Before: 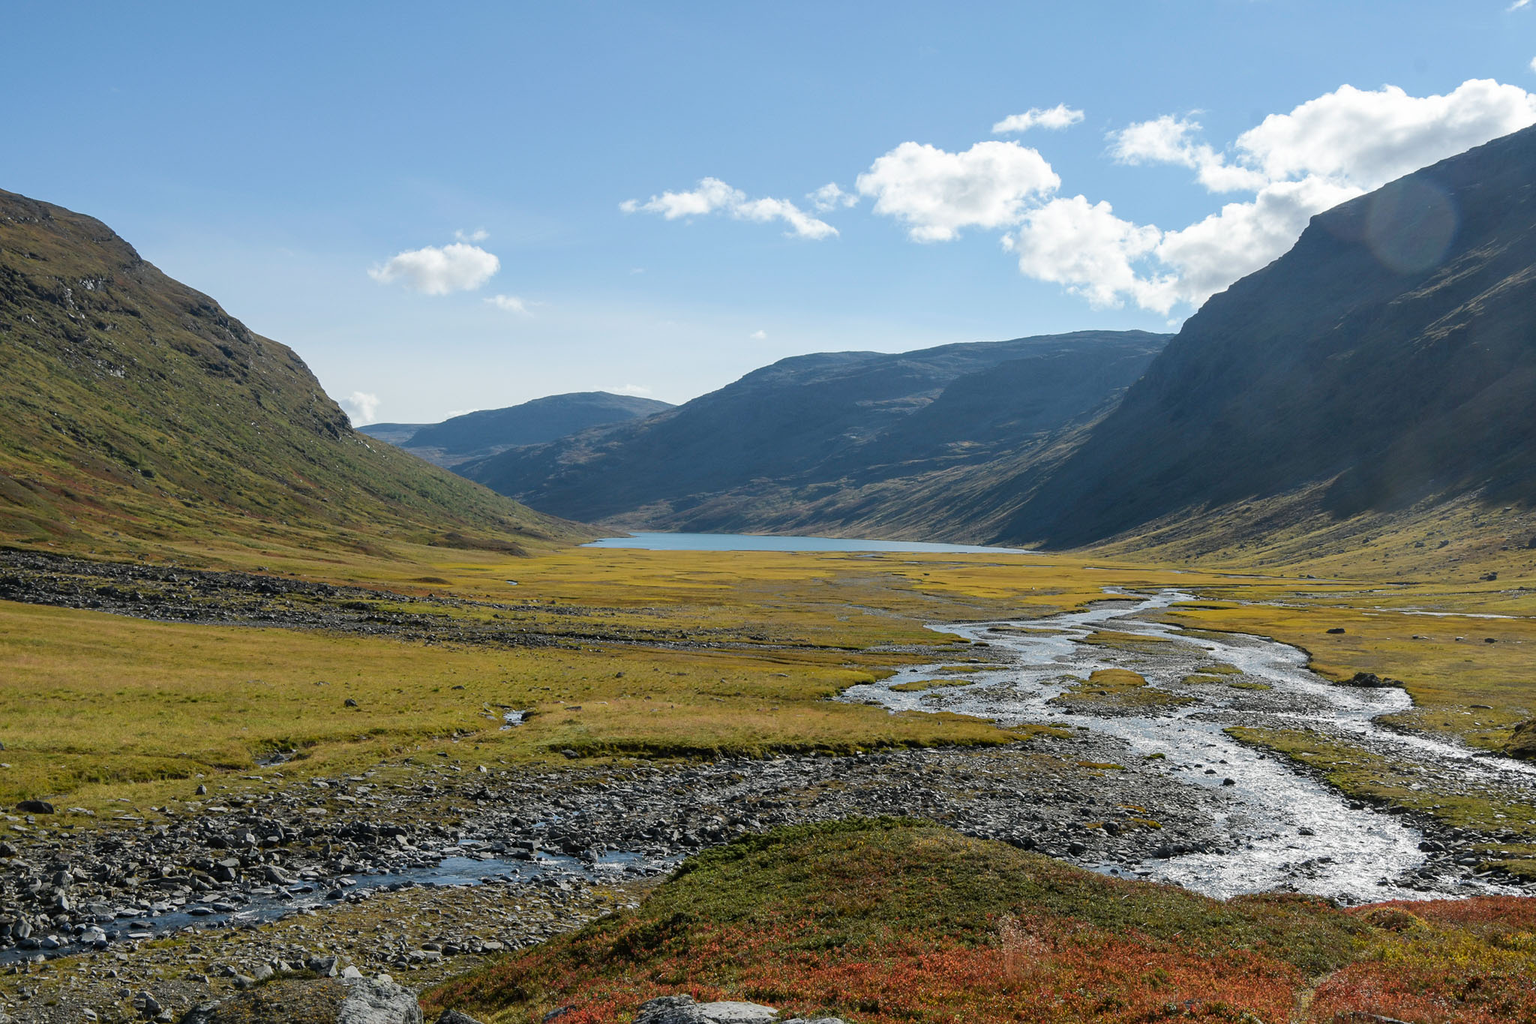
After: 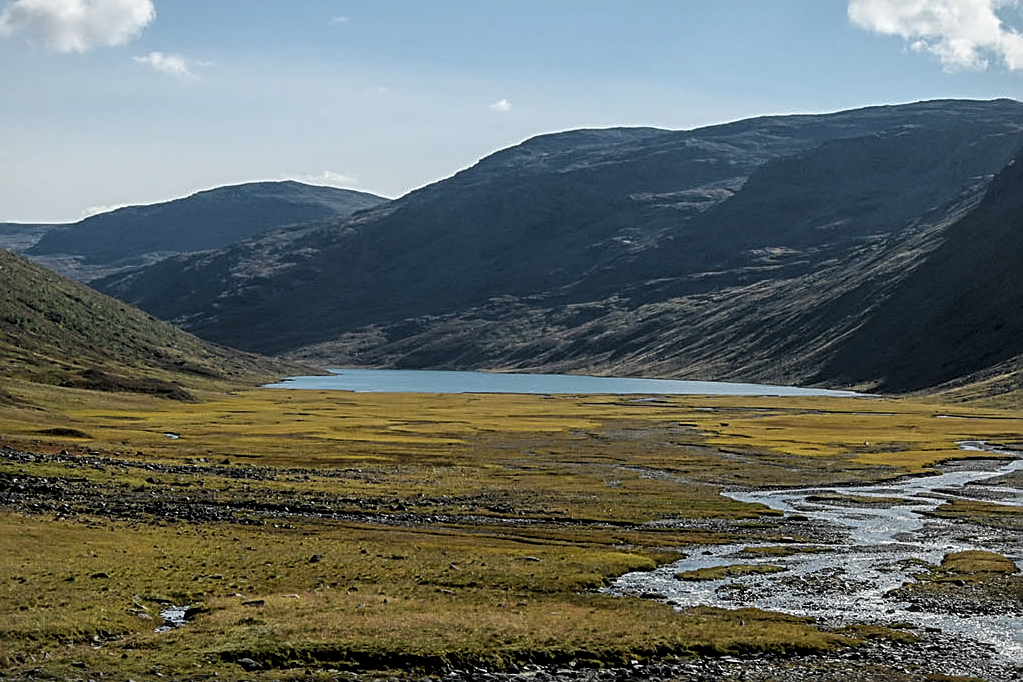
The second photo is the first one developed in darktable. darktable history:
vignetting: fall-off start 85%, fall-off radius 80%, brightness -0.182, saturation -0.3, width/height ratio 1.219, dithering 8-bit output, unbound false
crop: left 25%, top 25%, right 25%, bottom 25%
sharpen: radius 2.584, amount 0.688
local contrast: on, module defaults
levels: levels [0.116, 0.574, 1]
